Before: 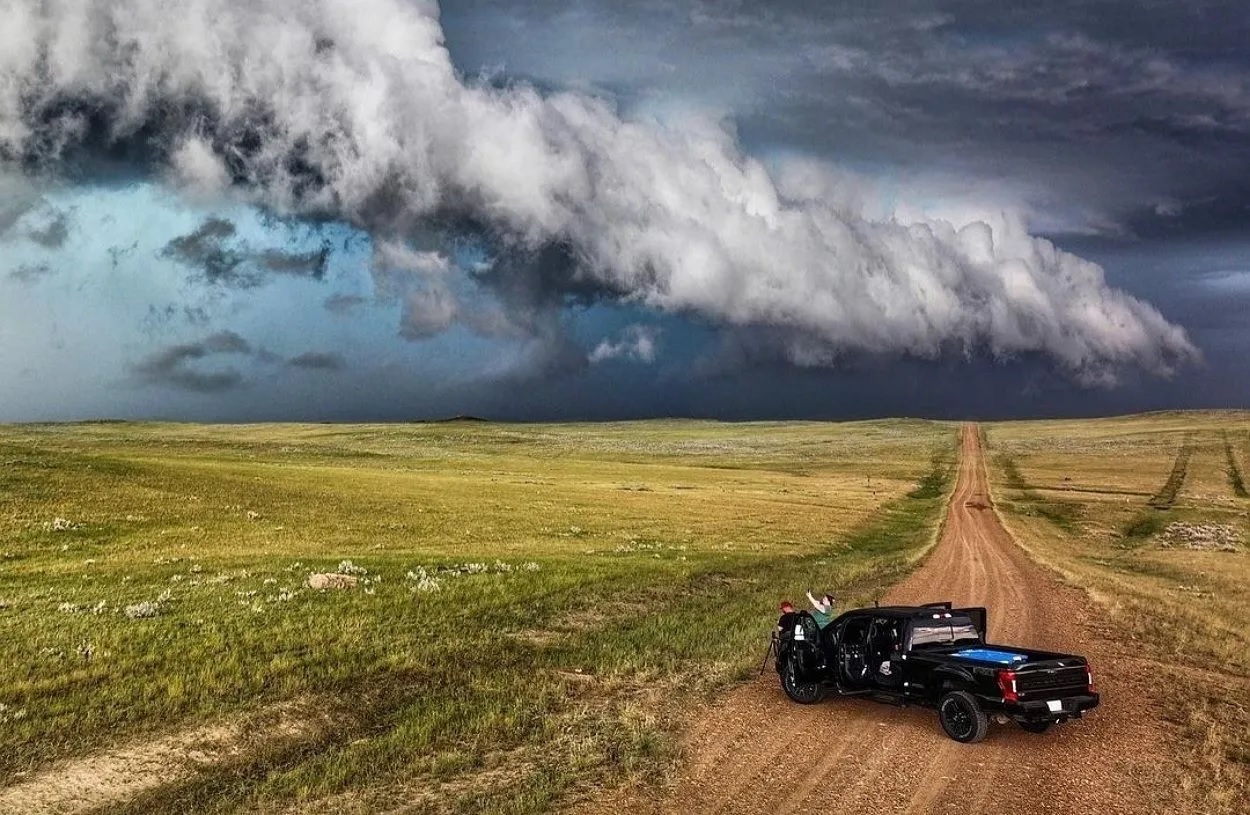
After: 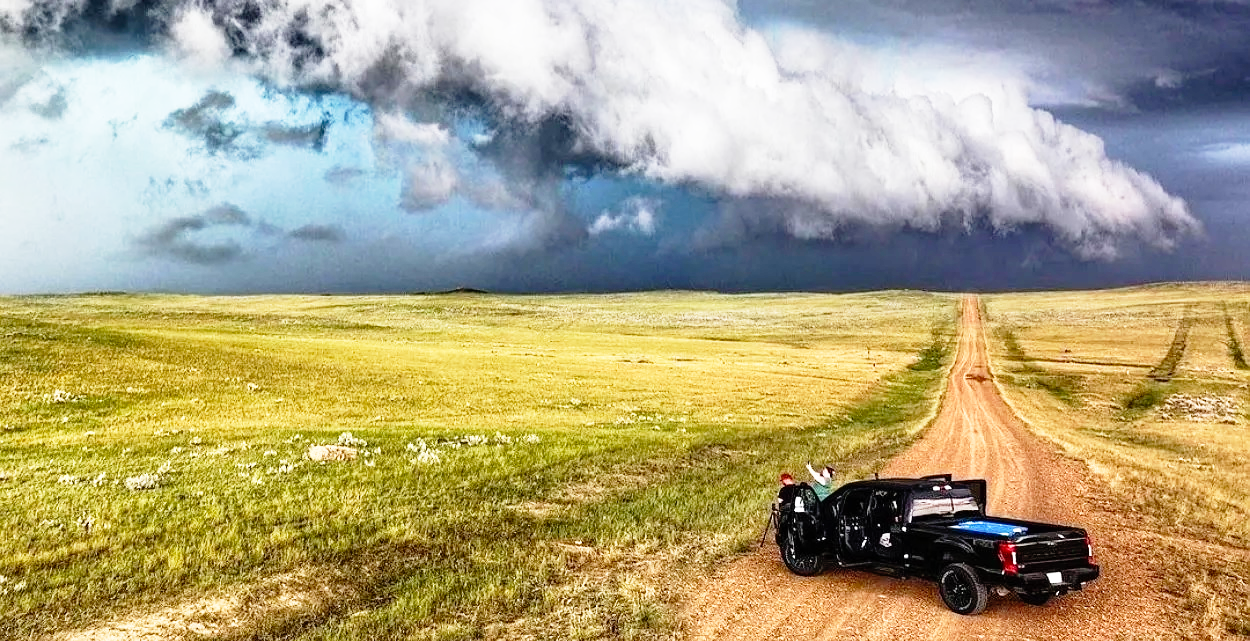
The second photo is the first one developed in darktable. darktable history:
crop and rotate: top 15.813%, bottom 5.471%
base curve: curves: ch0 [(0, 0) (0.012, 0.01) (0.073, 0.168) (0.31, 0.711) (0.645, 0.957) (1, 1)], preserve colors none
